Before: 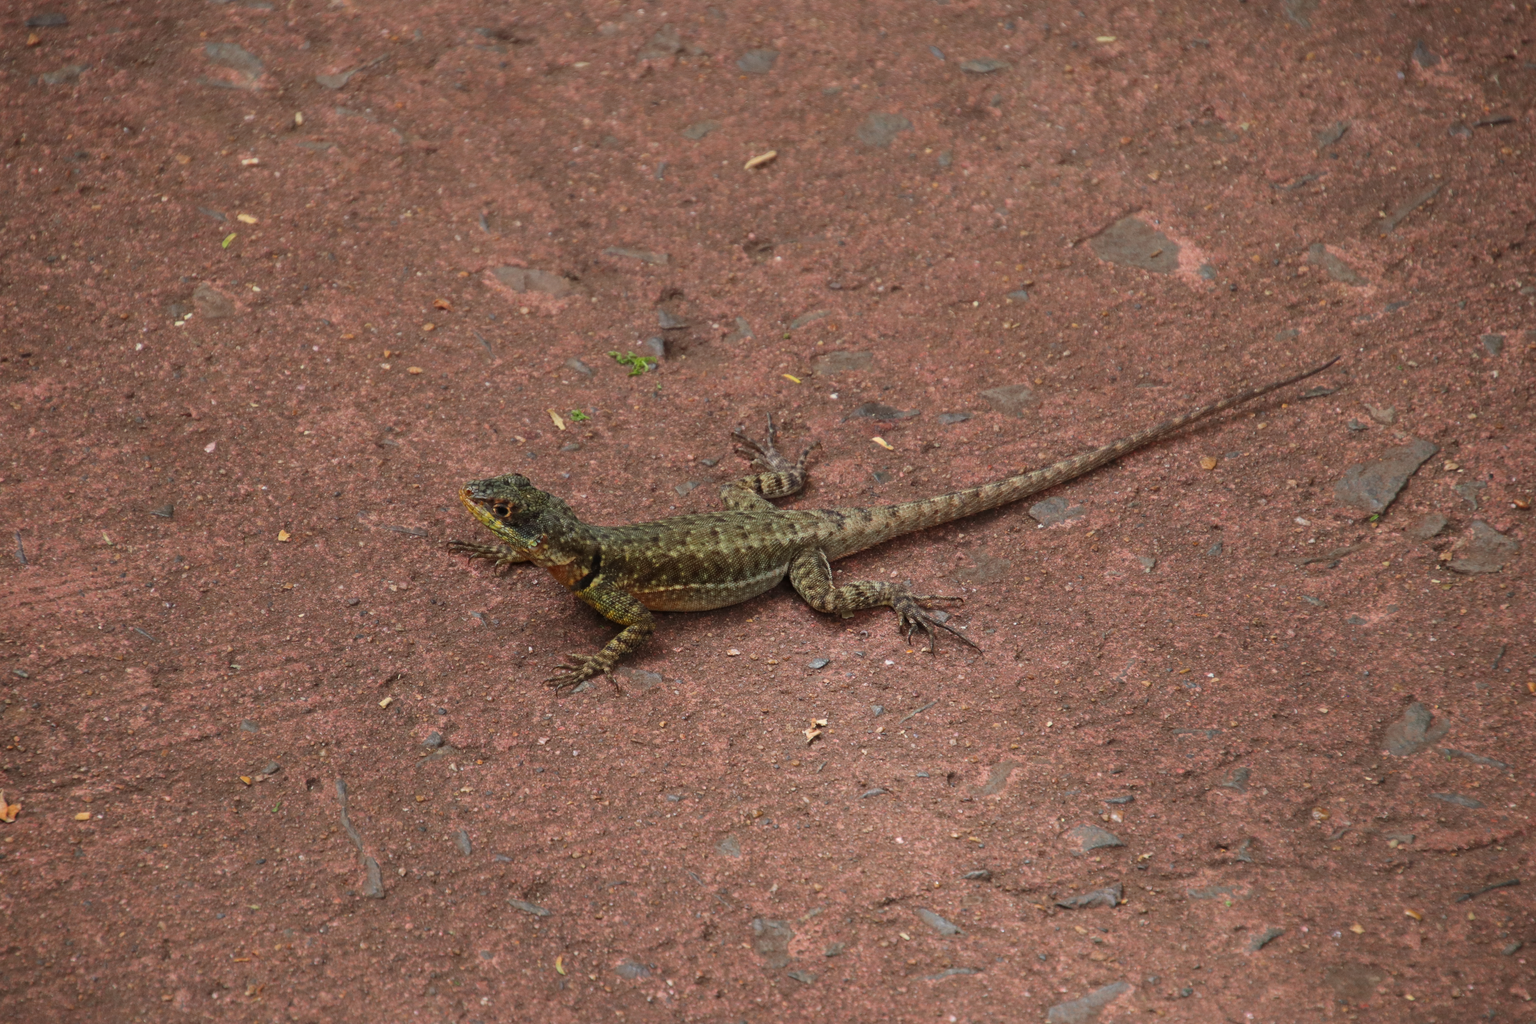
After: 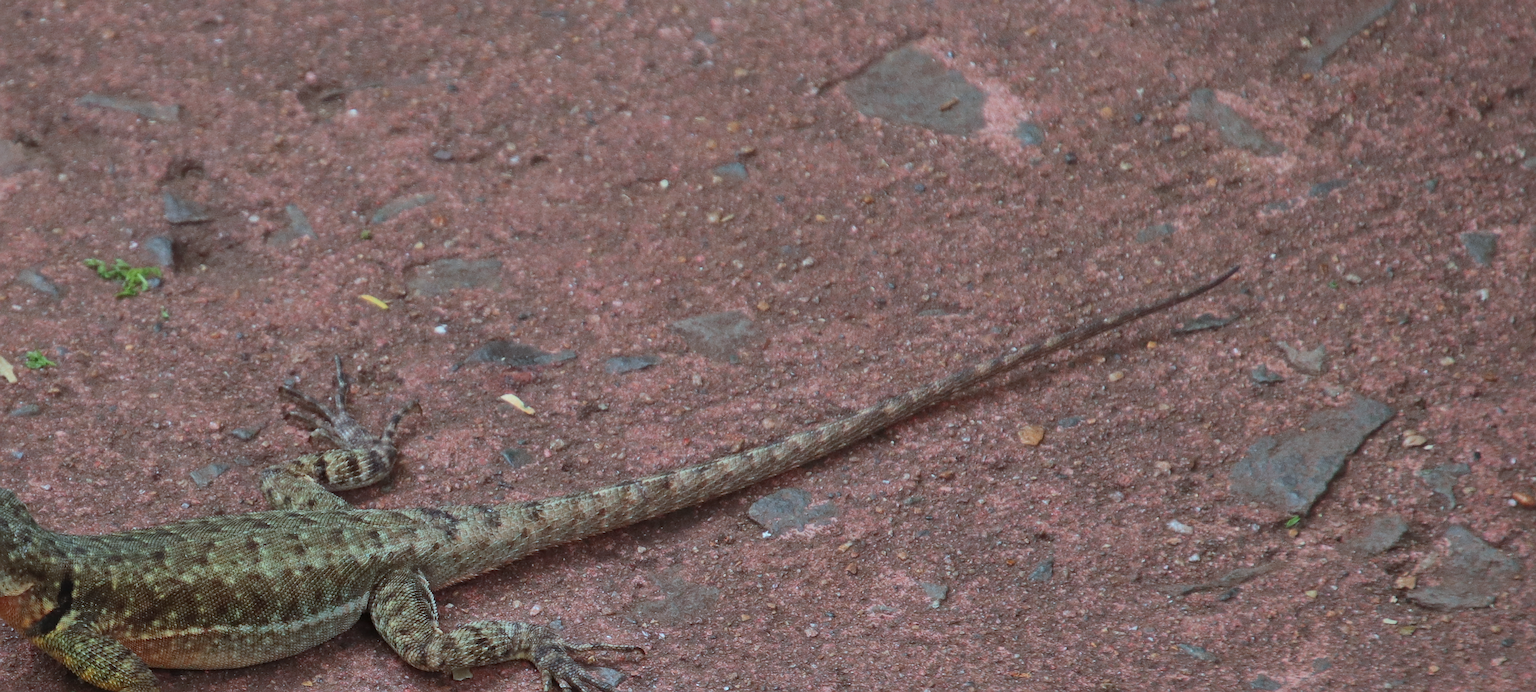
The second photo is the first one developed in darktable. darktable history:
sharpen: on, module defaults
shadows and highlights: on, module defaults
crop: left 36.125%, top 18.304%, right 0.462%, bottom 38.715%
color correction: highlights a* -9.85, highlights b* -21.4
